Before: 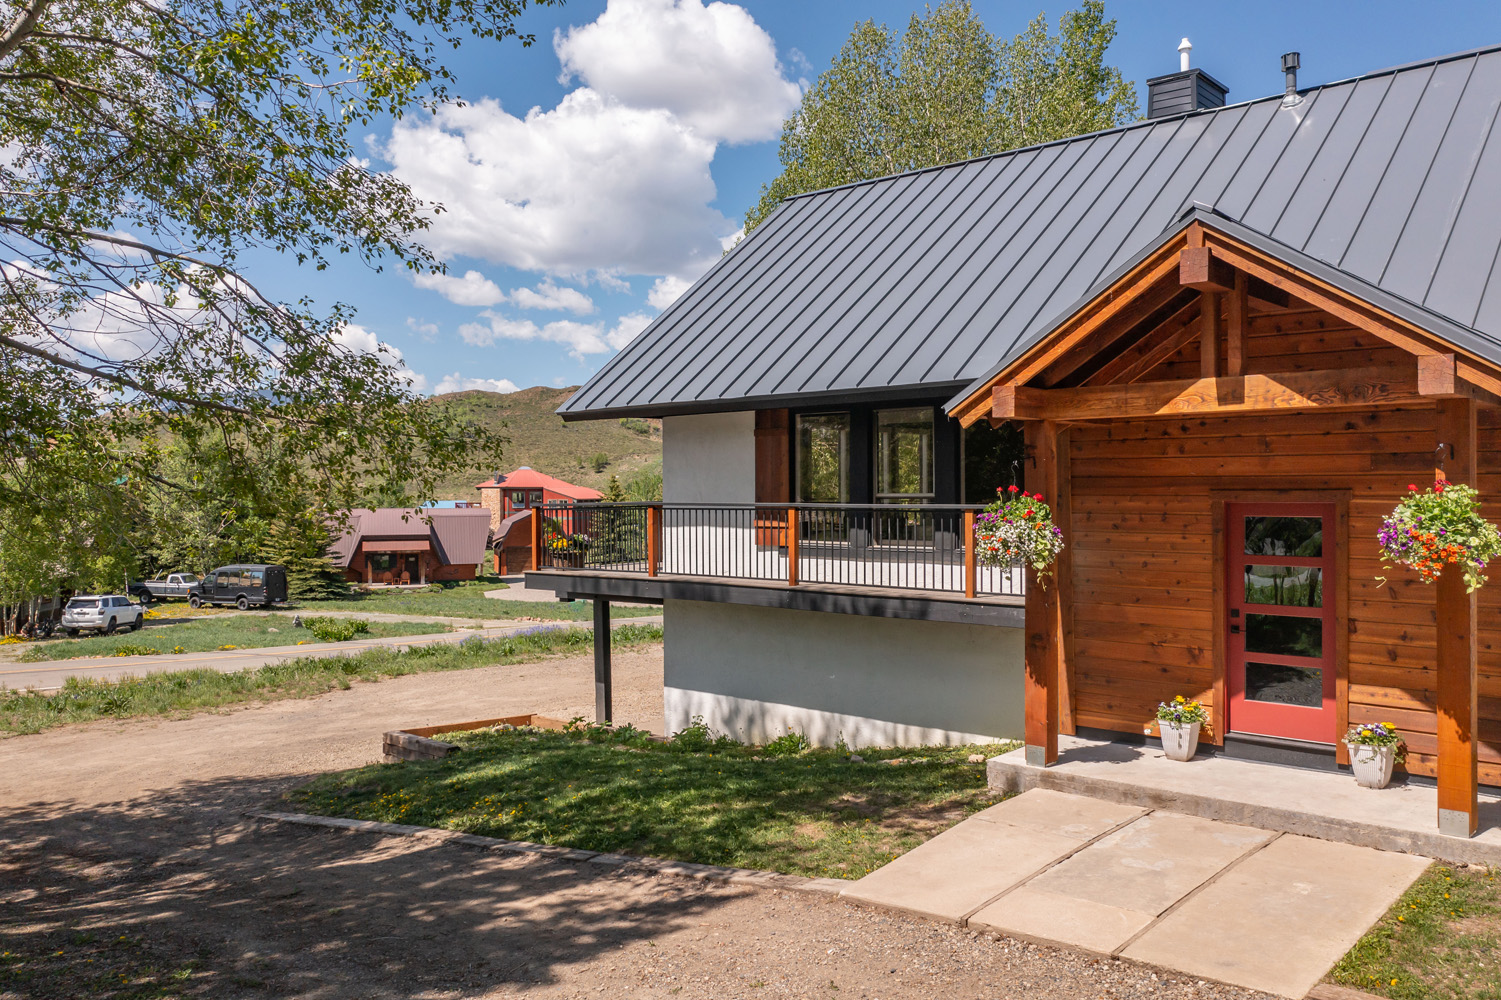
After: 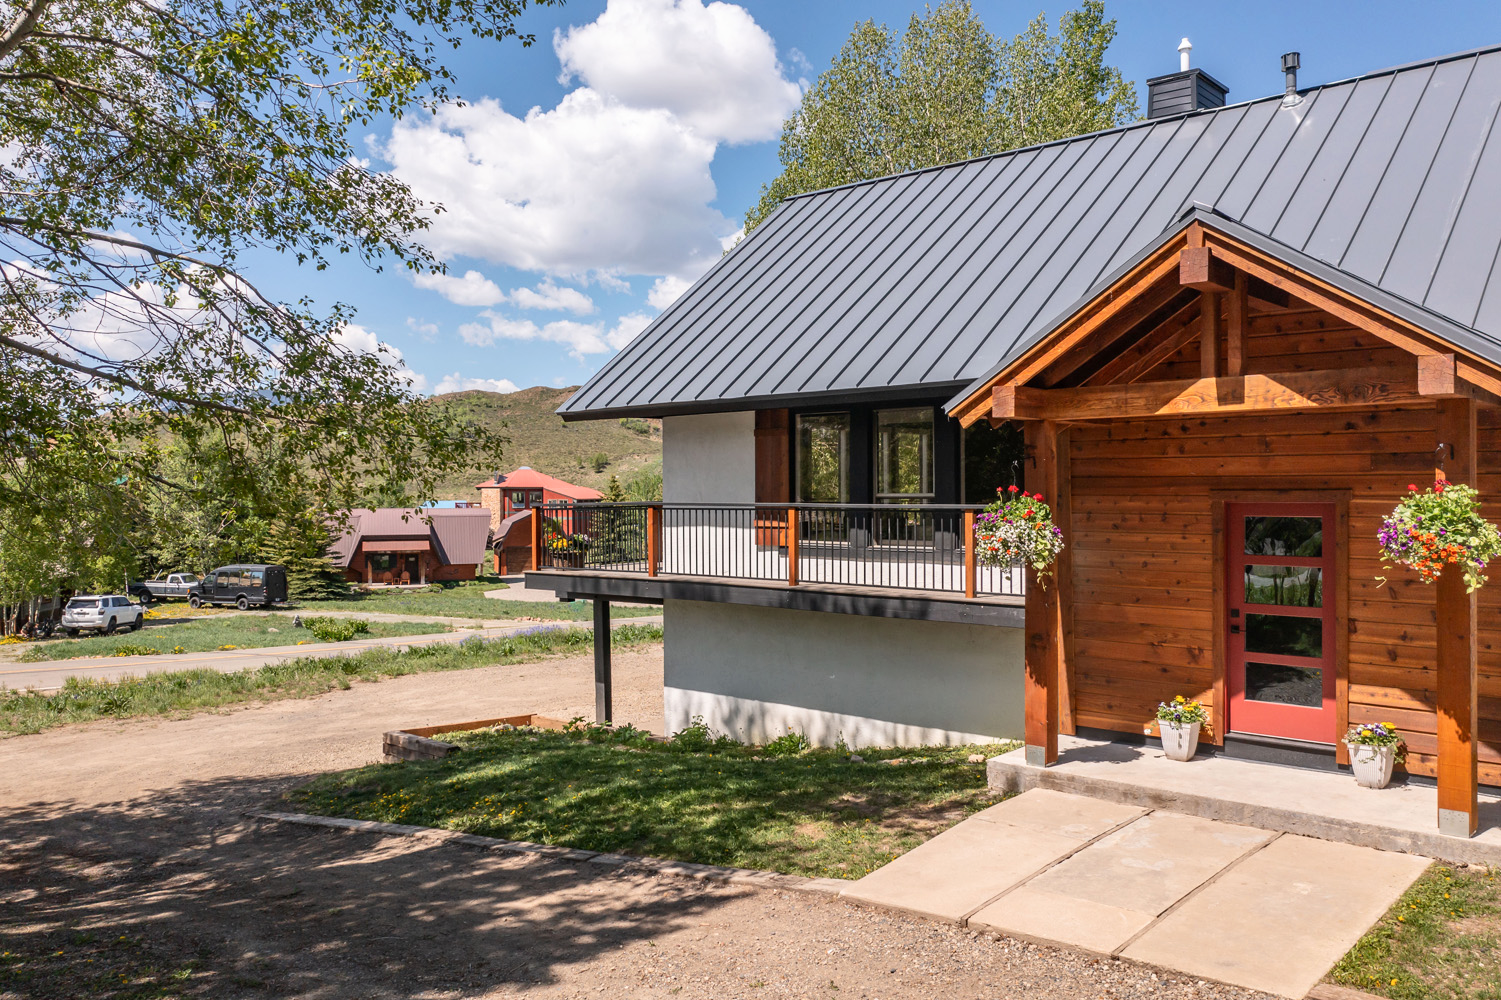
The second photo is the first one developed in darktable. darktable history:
contrast brightness saturation: contrast 0.15, brightness 0.05
white balance: red 1, blue 1
